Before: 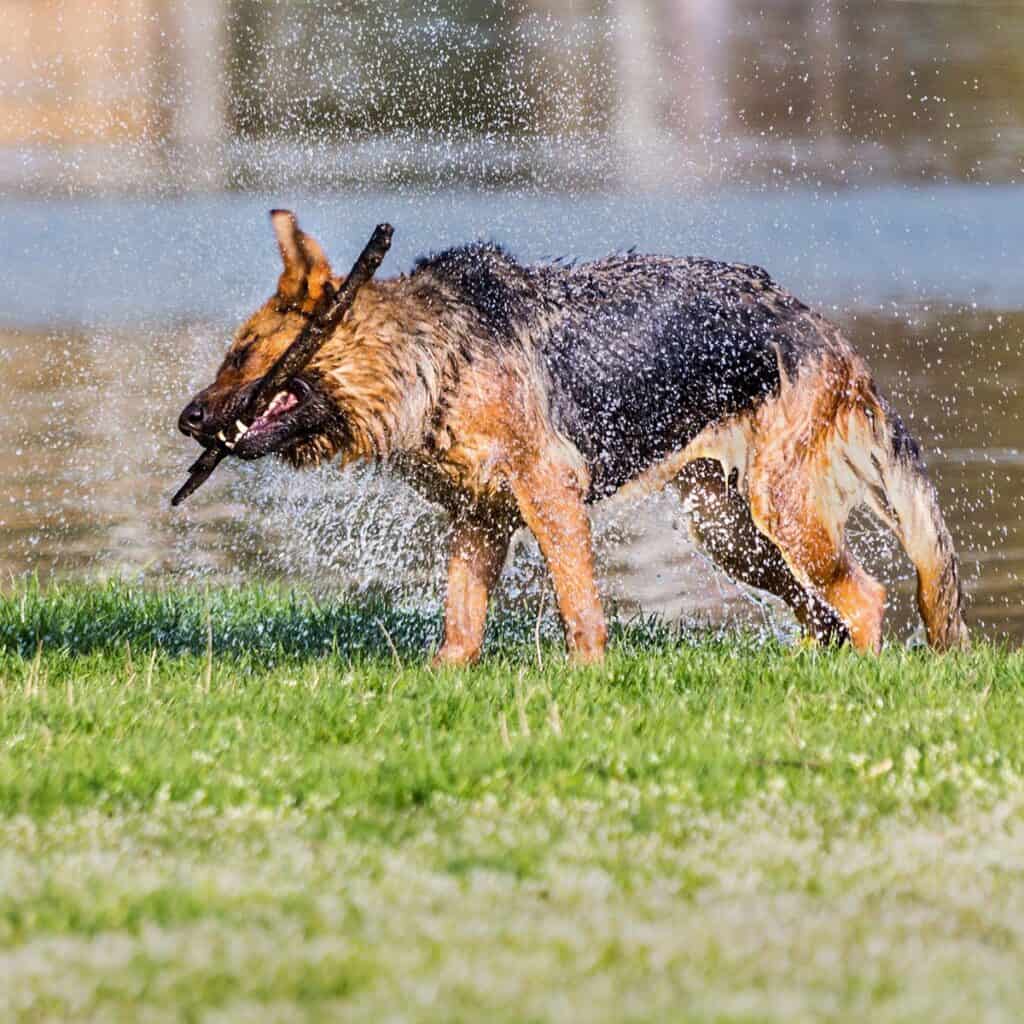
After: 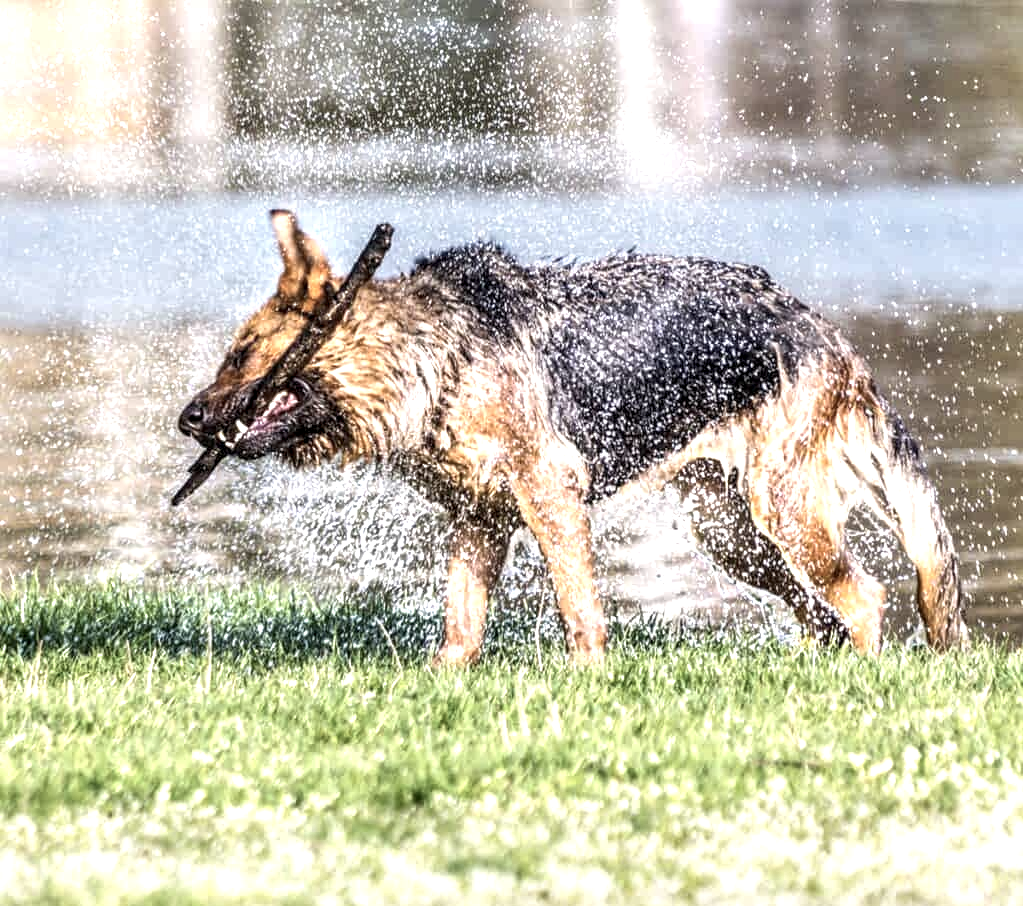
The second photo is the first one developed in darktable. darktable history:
contrast brightness saturation: contrast -0.051, saturation -0.406
levels: mode automatic
exposure: black level correction 0, exposure 1 EV, compensate highlight preservation false
local contrast: detail 150%
crop and rotate: top 0%, bottom 11.502%
